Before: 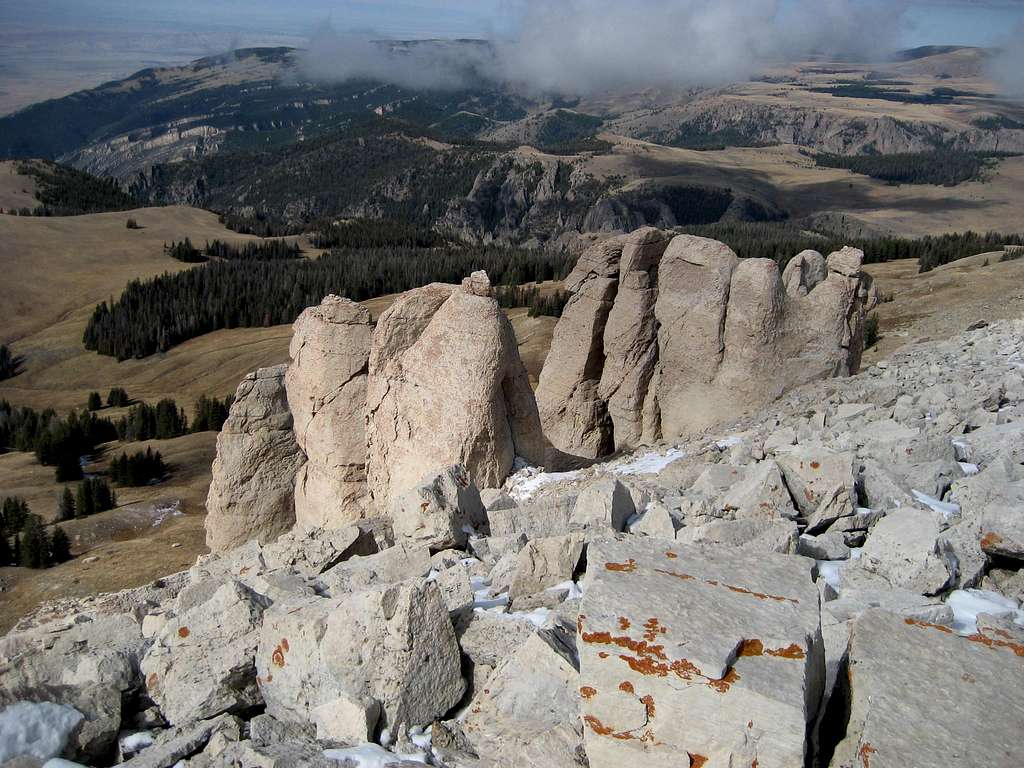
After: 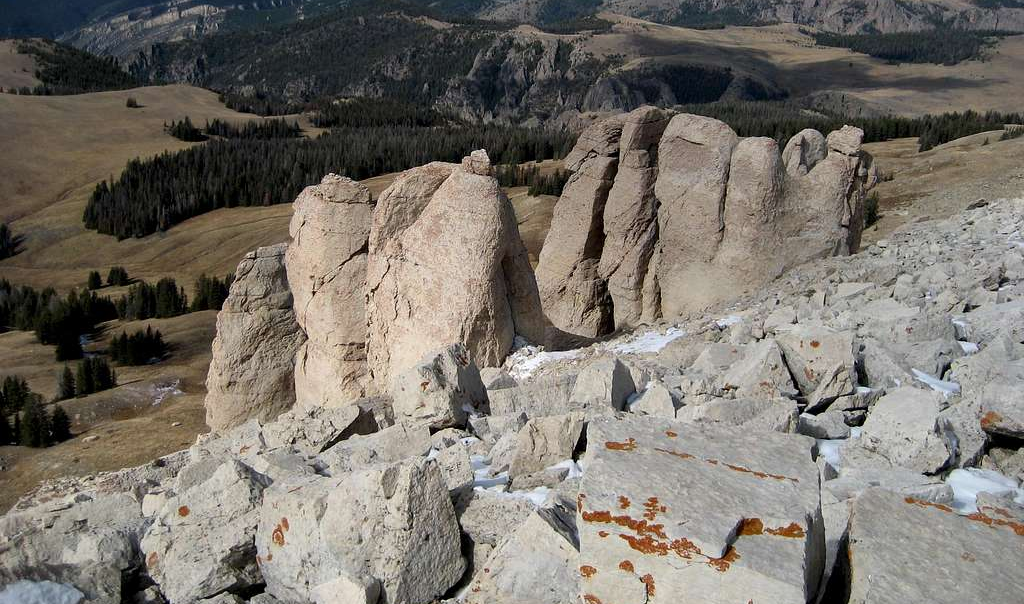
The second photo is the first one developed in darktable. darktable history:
crop and rotate: top 15.787%, bottom 5.466%
